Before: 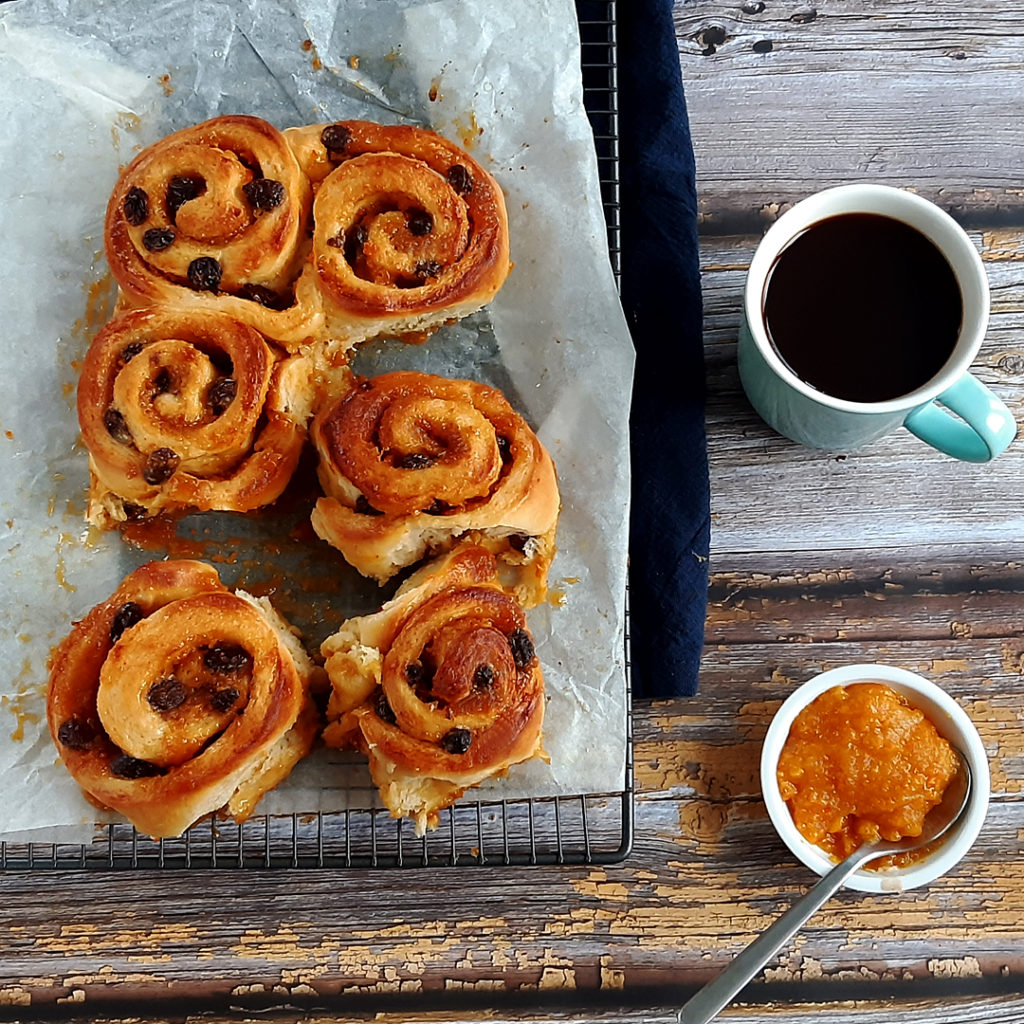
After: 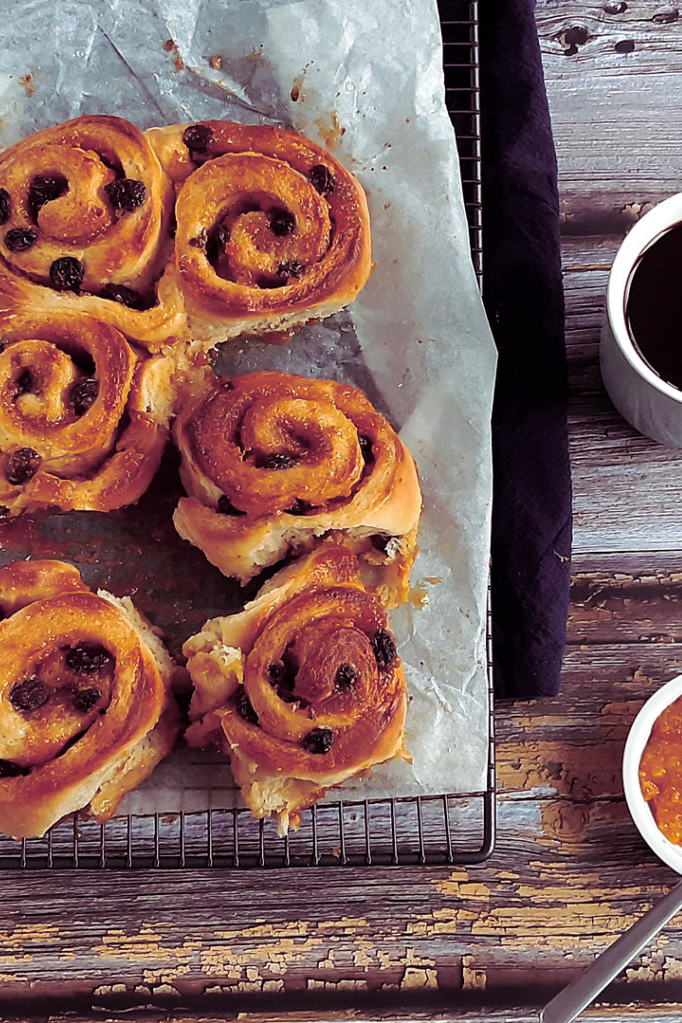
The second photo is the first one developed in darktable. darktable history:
crop and rotate: left 13.537%, right 19.796%
split-toning: shadows › hue 316.8°, shadows › saturation 0.47, highlights › hue 201.6°, highlights › saturation 0, balance -41.97, compress 28.01%
